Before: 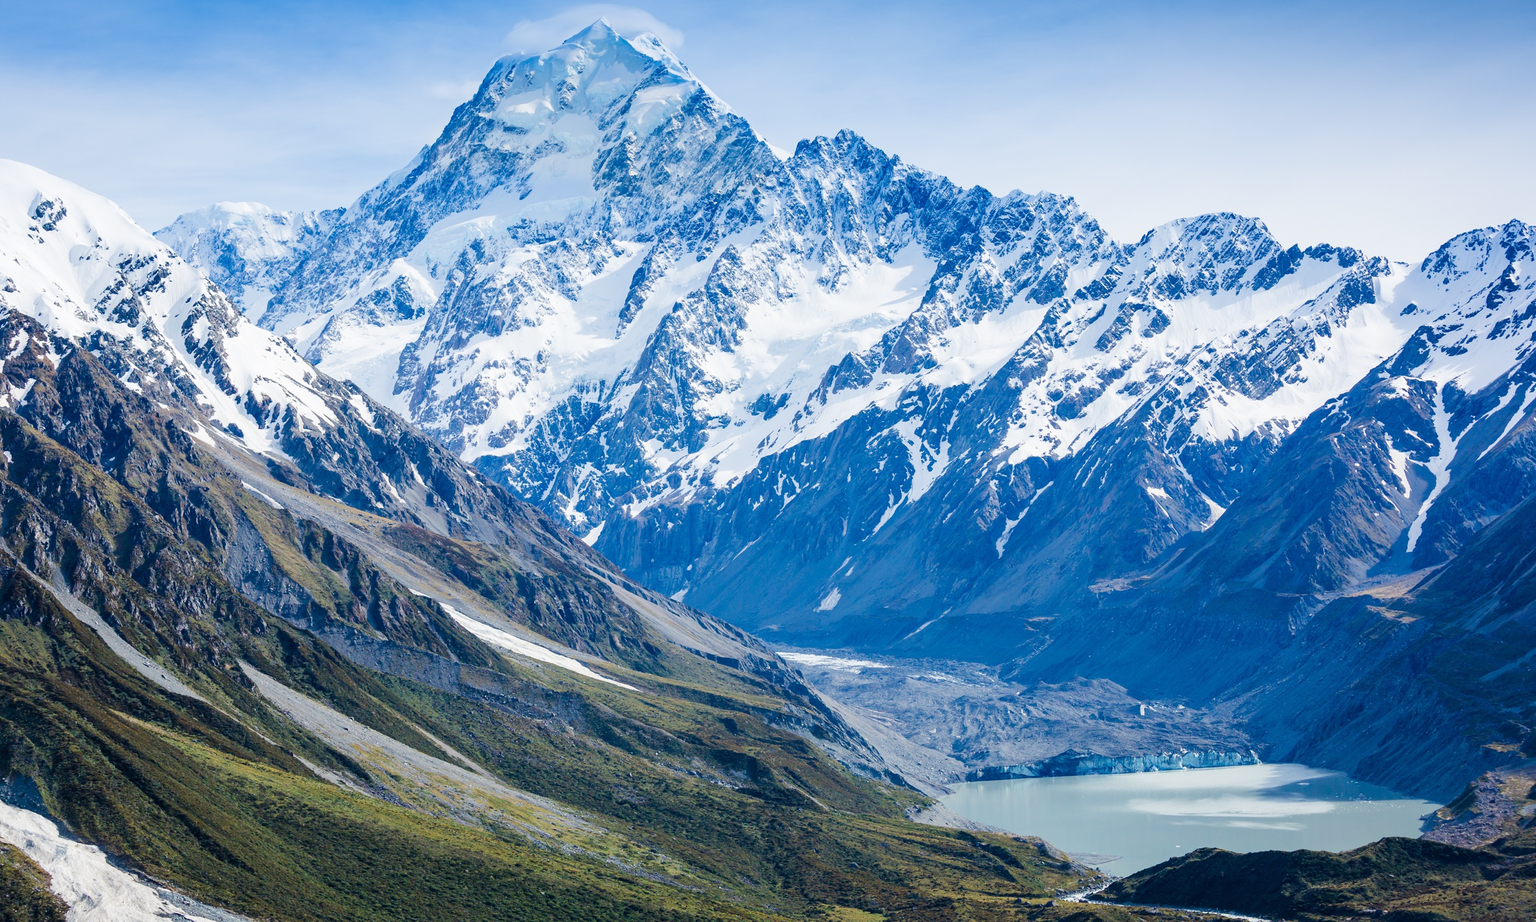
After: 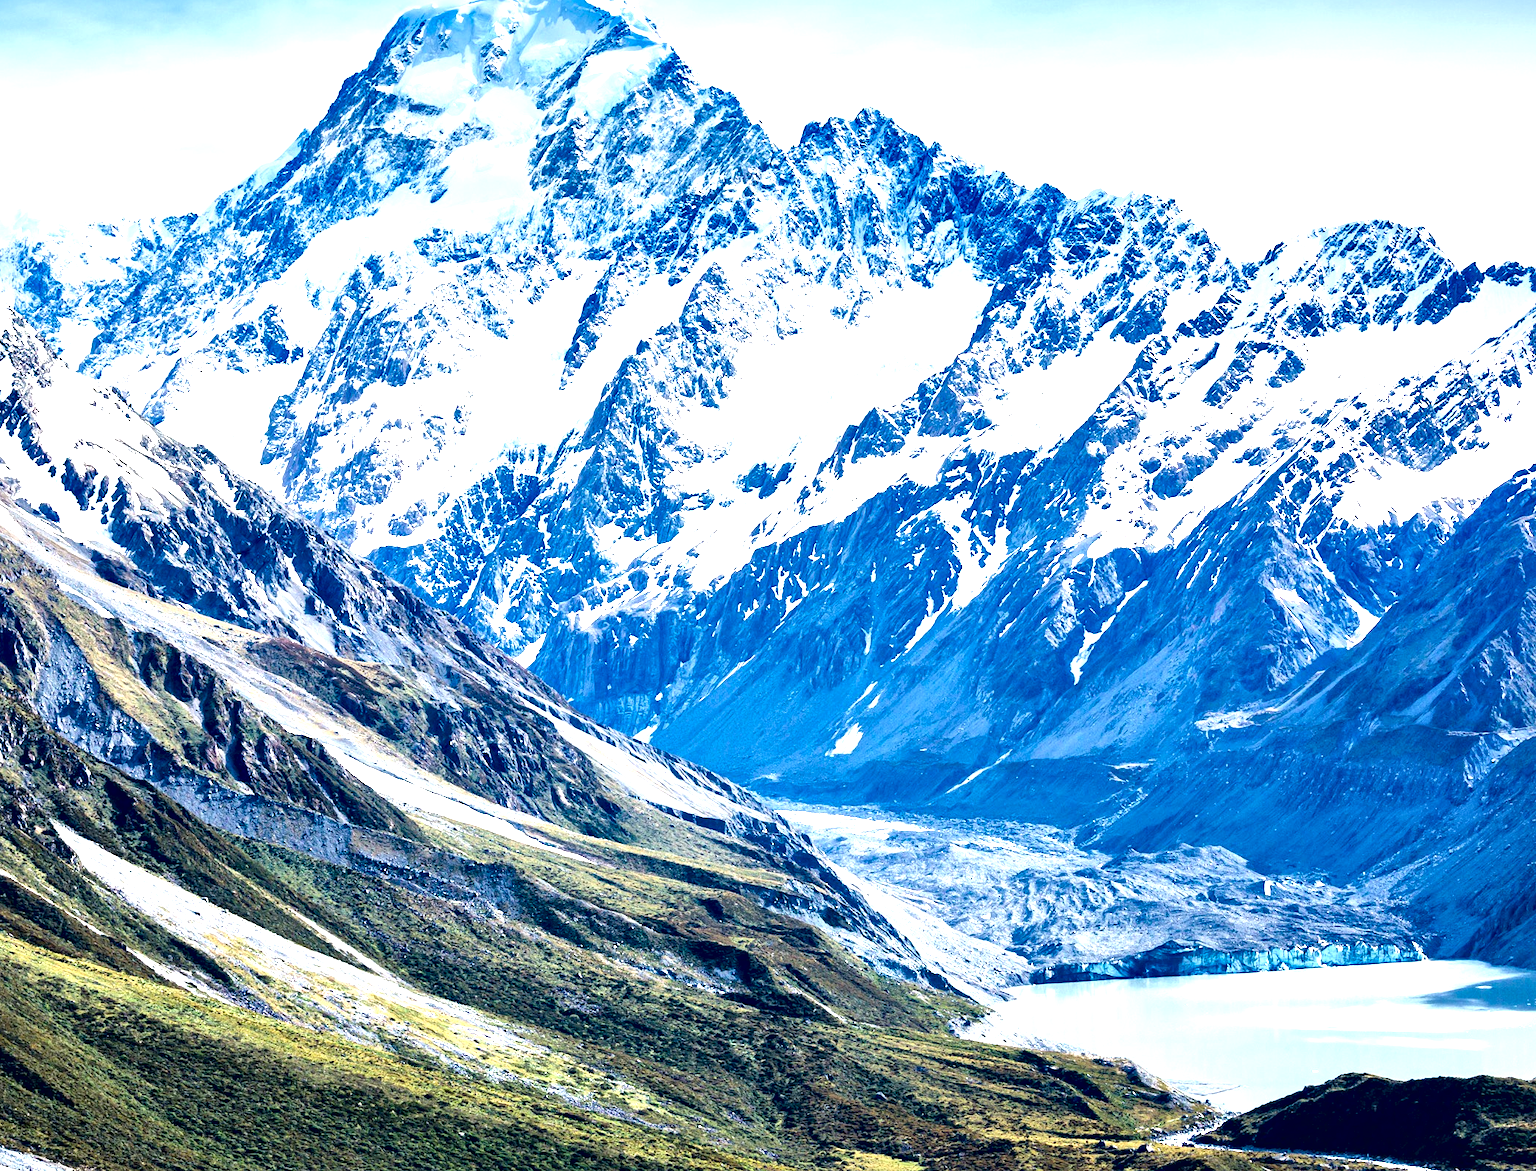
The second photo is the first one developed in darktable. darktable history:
contrast equalizer: octaves 7, y [[0.6 ×6], [0.55 ×6], [0 ×6], [0 ×6], [0 ×6]]
local contrast: mode bilateral grid, contrast 25, coarseness 59, detail 151%, midtone range 0.2
crop and rotate: left 12.979%, top 5.321%, right 12.589%
exposure: black level correction 0.001, exposure 0.958 EV, compensate exposure bias true, compensate highlight preservation false
